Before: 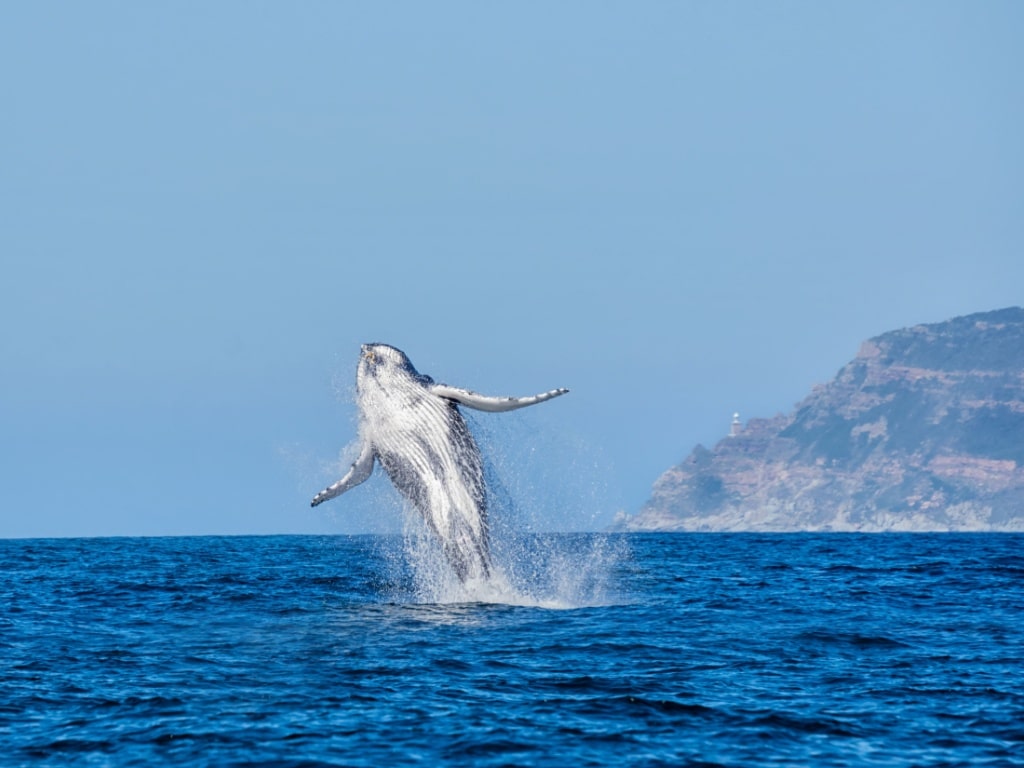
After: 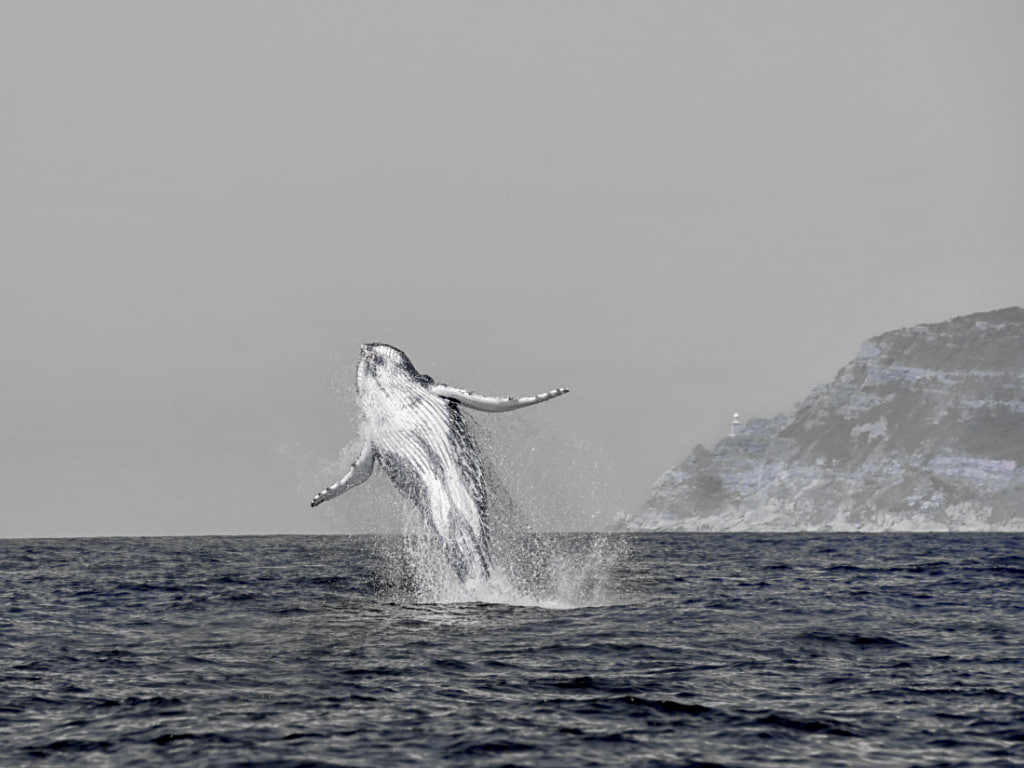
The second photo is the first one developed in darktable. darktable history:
color zones: curves: ch0 [(0, 0.278) (0.143, 0.5) (0.286, 0.5) (0.429, 0.5) (0.571, 0.5) (0.714, 0.5) (0.857, 0.5) (1, 0.5)]; ch1 [(0, 1) (0.143, 0.165) (0.286, 0) (0.429, 0) (0.571, 0) (0.714, 0) (0.857, 0.5) (1, 0.5)]; ch2 [(0, 0.508) (0.143, 0.5) (0.286, 0.5) (0.429, 0.5) (0.571, 0.5) (0.714, 0.5) (0.857, 0.5) (1, 0.5)]
sharpen: amount 0.2
exposure: black level correction 0.009, compensate highlight preservation false
